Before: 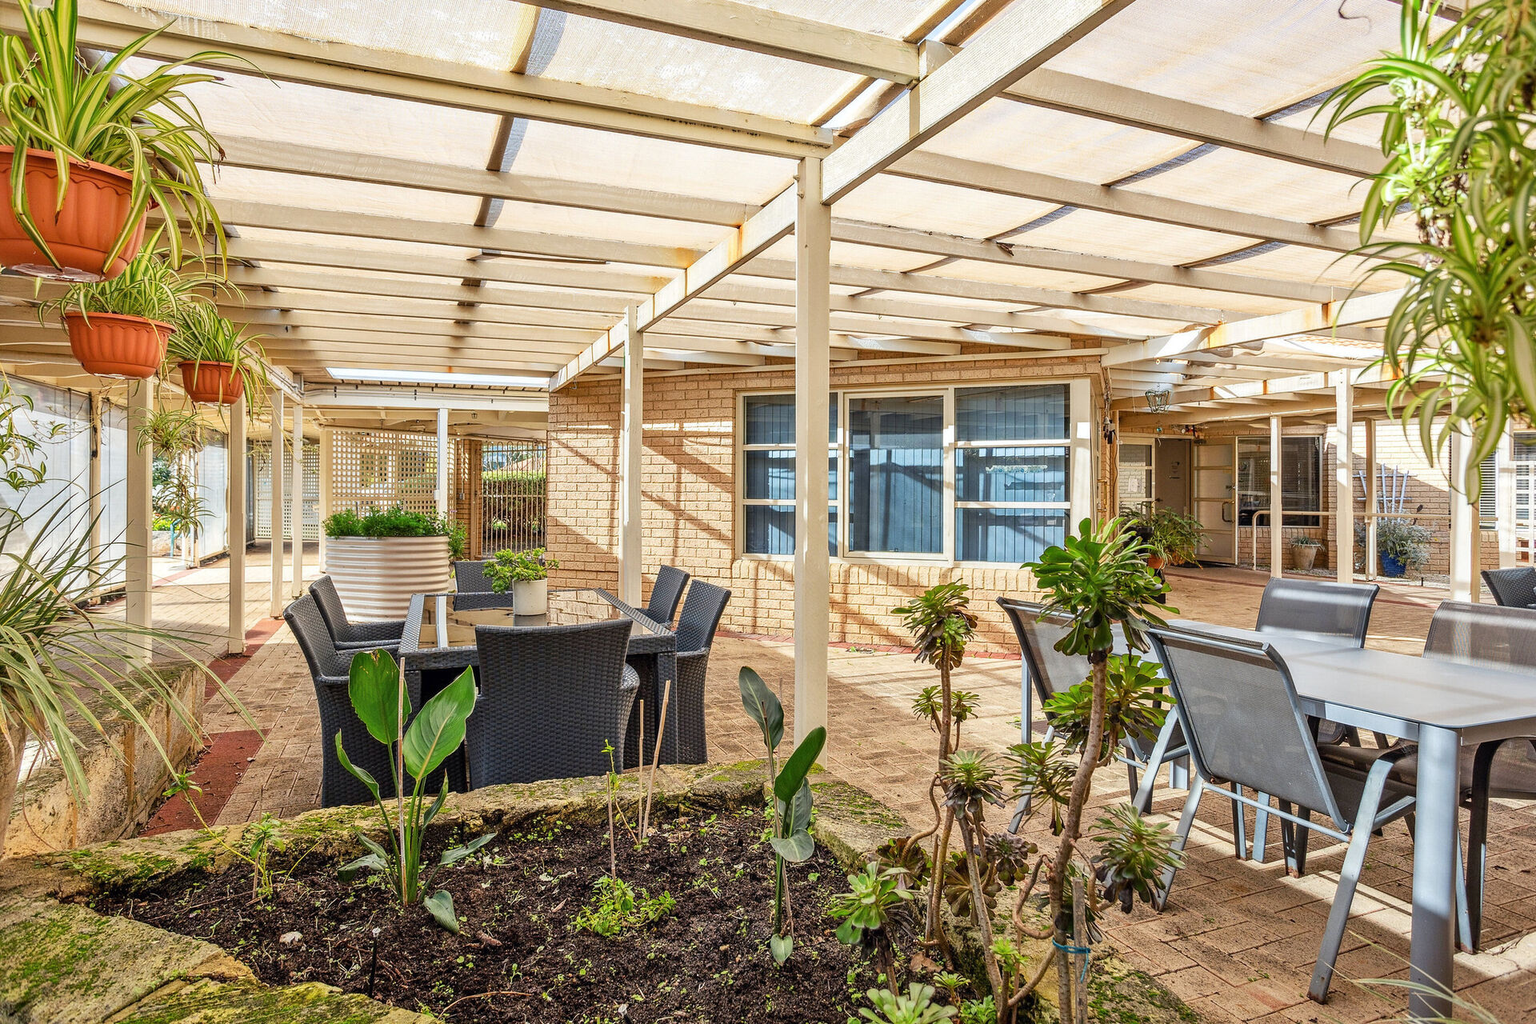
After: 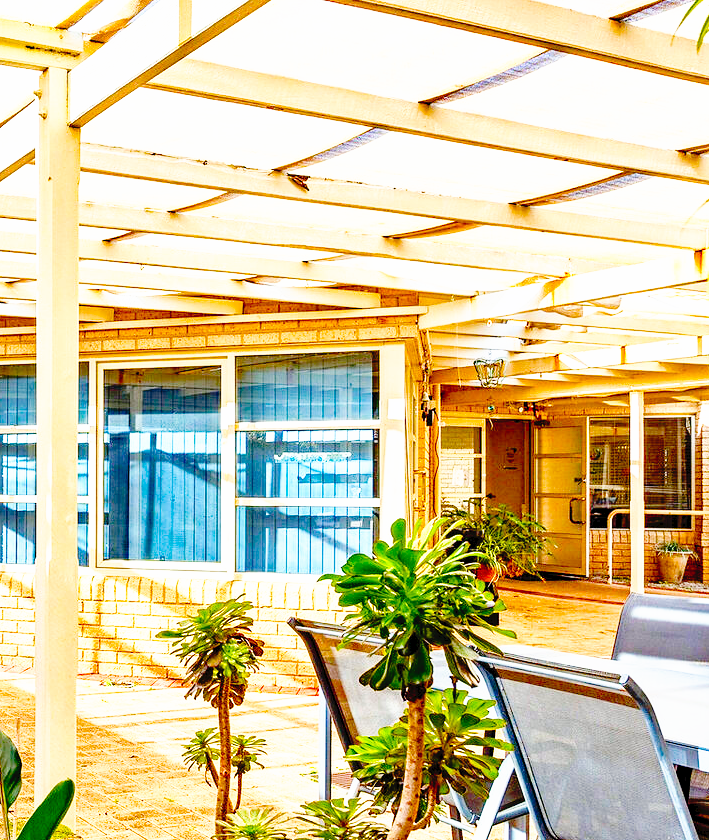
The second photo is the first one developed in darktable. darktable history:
tone curve: curves: ch0 [(0, 0) (0.003, 0.033) (0.011, 0.033) (0.025, 0.036) (0.044, 0.039) (0.069, 0.04) (0.1, 0.043) (0.136, 0.052) (0.177, 0.085) (0.224, 0.14) (0.277, 0.225) (0.335, 0.333) (0.399, 0.419) (0.468, 0.51) (0.543, 0.603) (0.623, 0.713) (0.709, 0.808) (0.801, 0.901) (0.898, 0.98) (1, 1)], preserve colors none
base curve: curves: ch0 [(0, 0) (0.028, 0.03) (0.121, 0.232) (0.46, 0.748) (0.859, 0.968) (1, 1)], preserve colors none
crop and rotate: left 49.936%, top 10.094%, right 13.136%, bottom 24.256%
haze removal: compatibility mode true, adaptive false
color balance: output saturation 110%
color balance rgb: global offset › luminance -0.5%, perceptual saturation grading › highlights -17.77%, perceptual saturation grading › mid-tones 33.1%, perceptual saturation grading › shadows 50.52%, perceptual brilliance grading › highlights 10.8%, perceptual brilliance grading › shadows -10.8%, global vibrance 24.22%, contrast -25%
exposure: compensate exposure bias true, compensate highlight preservation false
